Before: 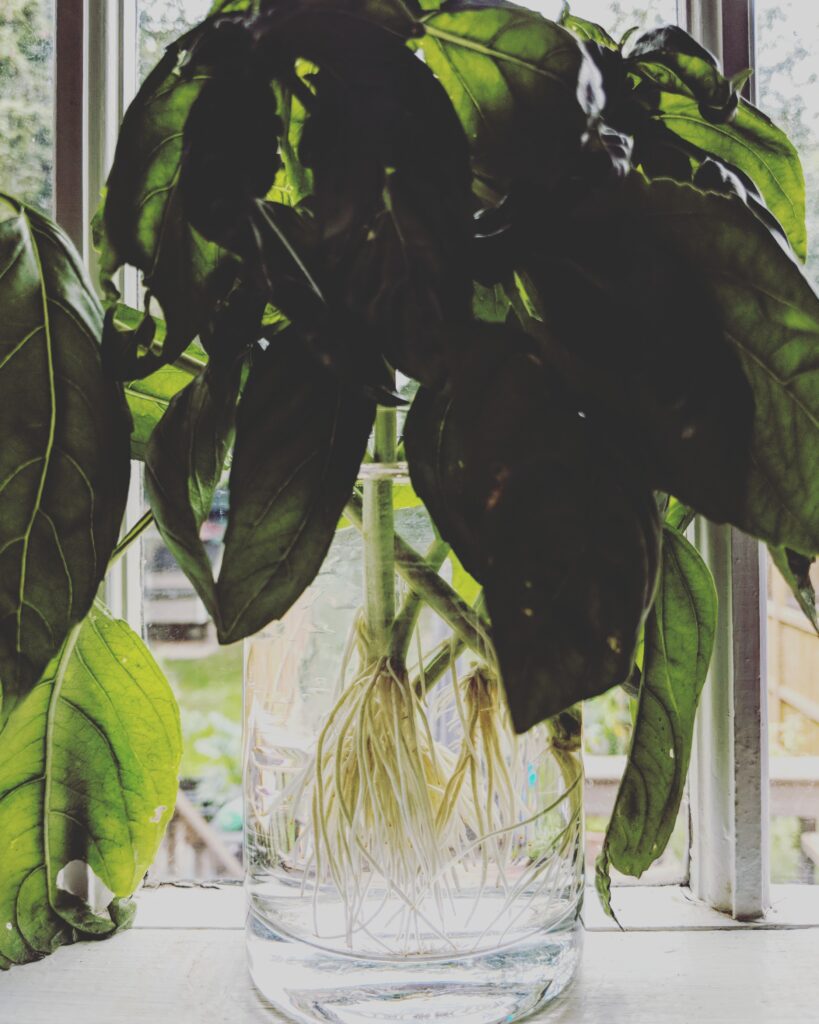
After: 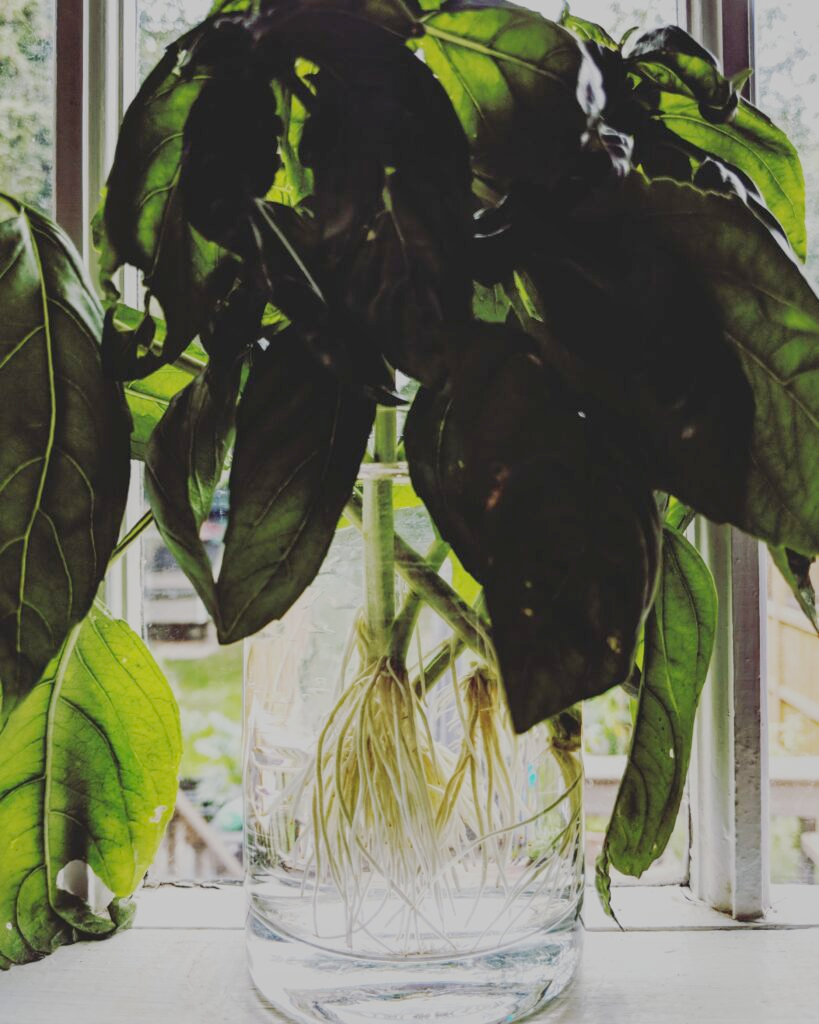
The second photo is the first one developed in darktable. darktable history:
sigmoid: contrast 1.7, skew 0.1, preserve hue 0%, red attenuation 0.1, red rotation 0.035, green attenuation 0.1, green rotation -0.017, blue attenuation 0.15, blue rotation -0.052, base primaries Rec2020
shadows and highlights: on, module defaults
